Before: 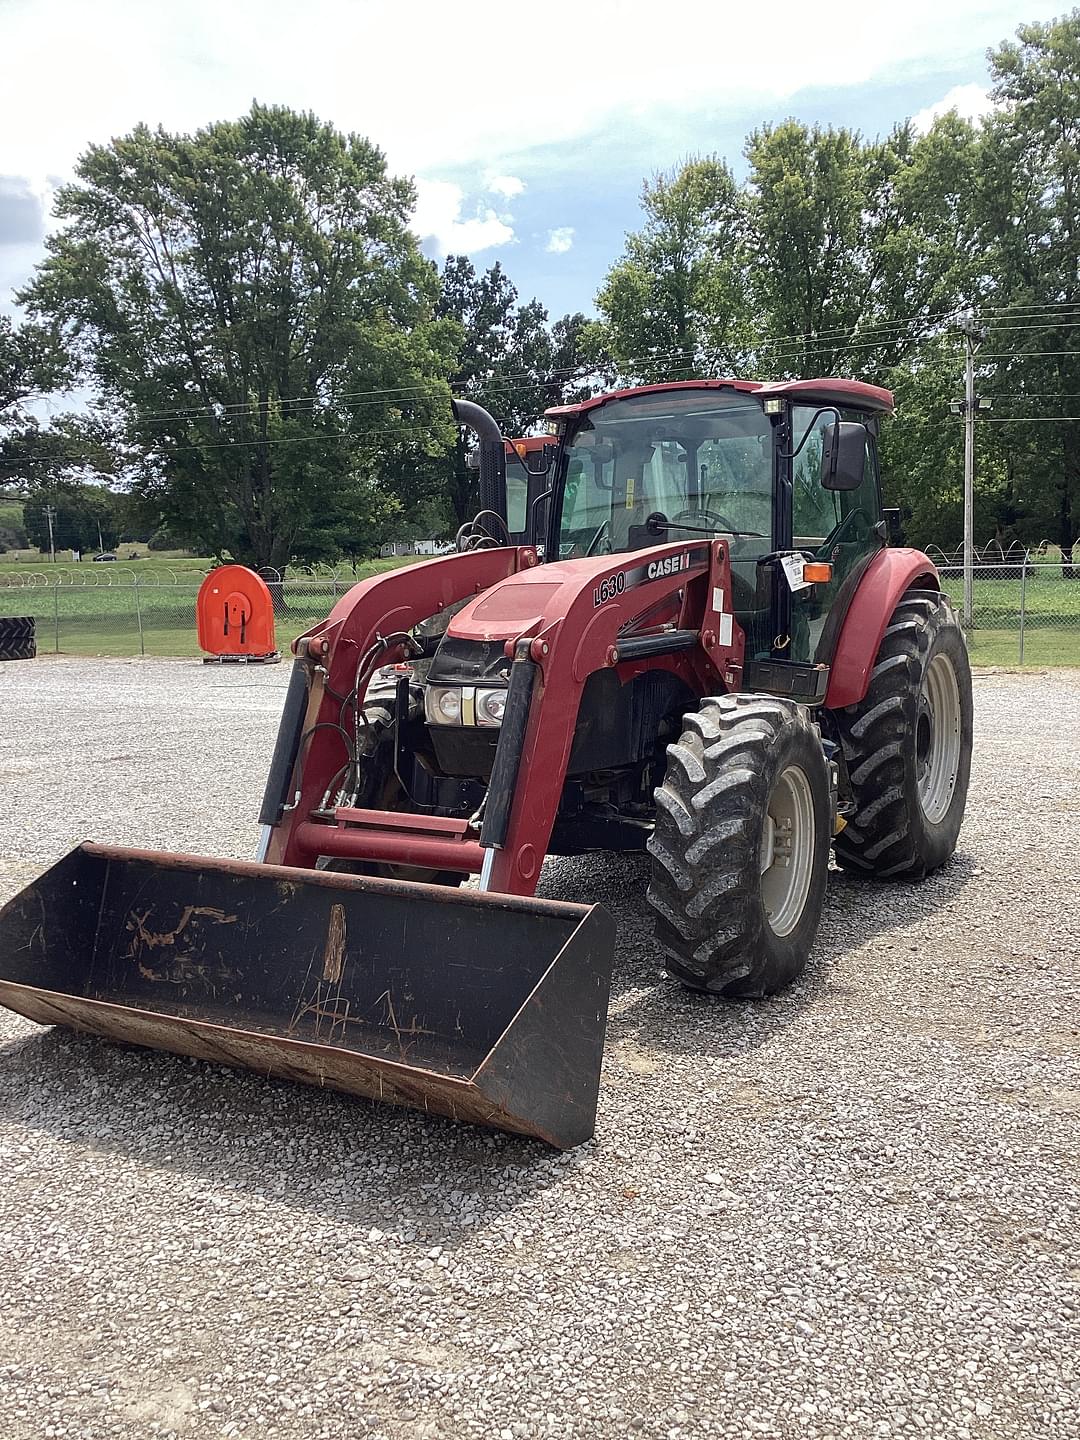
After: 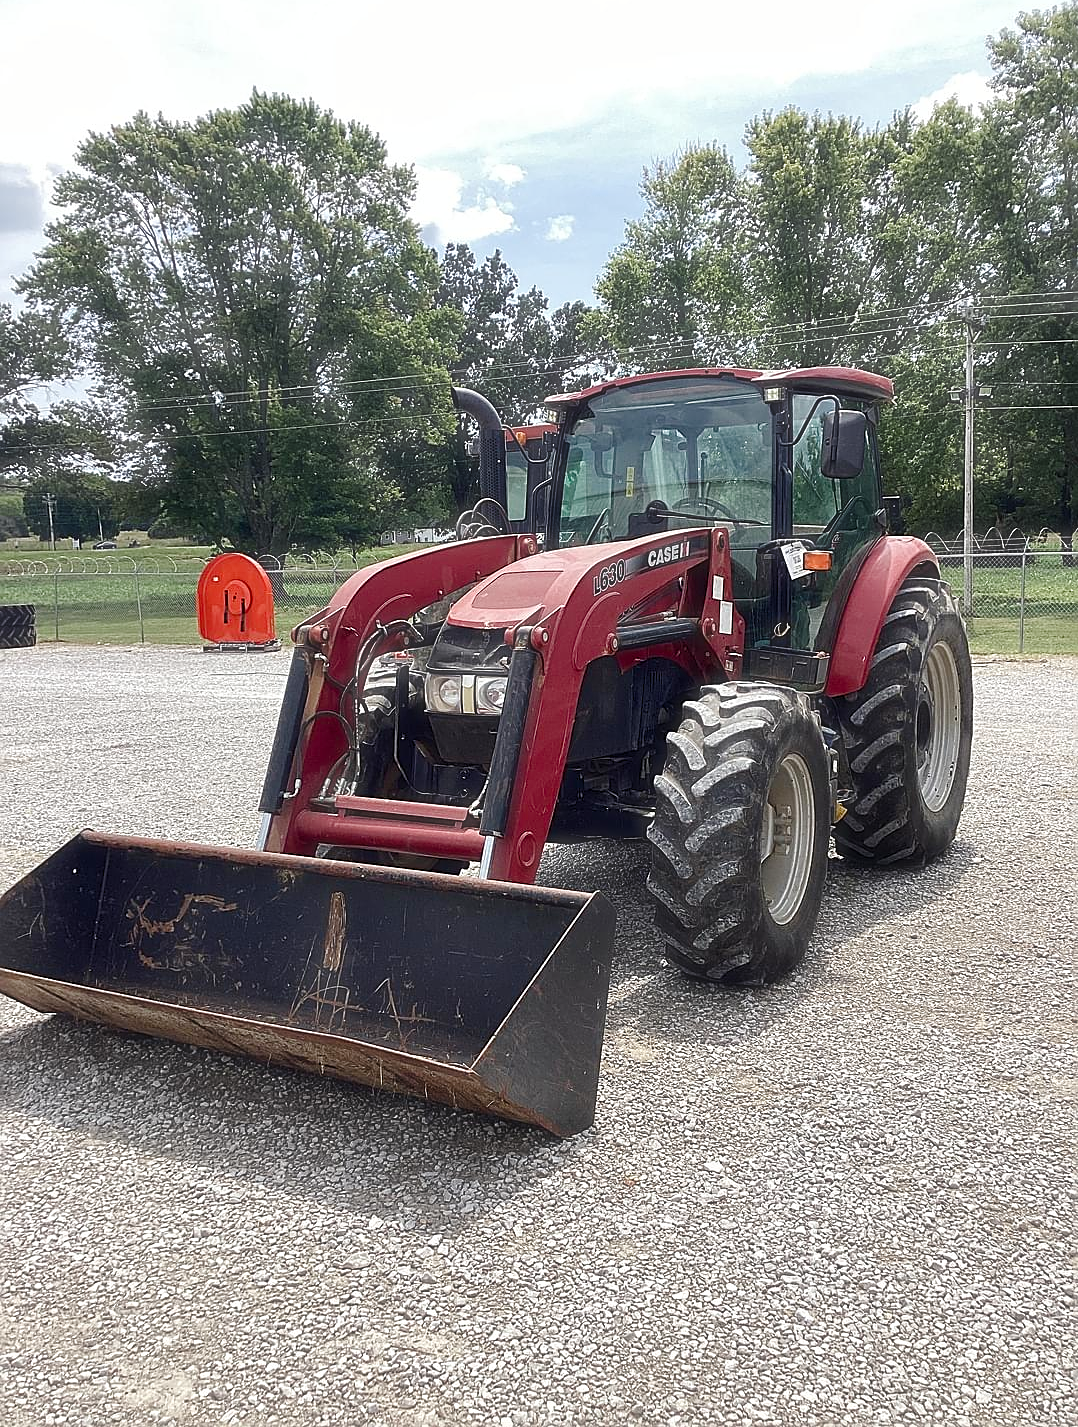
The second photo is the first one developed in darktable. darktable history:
shadows and highlights: radius 329.17, shadows 54.18, highlights -99.1, compress 94.61%, soften with gaussian
crop: top 0.874%, right 0.108%
haze removal: strength -0.112, adaptive false
color balance rgb: perceptual saturation grading › global saturation 25.59%, perceptual saturation grading › highlights -50.271%, perceptual saturation grading › shadows 30.211%, global vibrance 9.187%
sharpen: on, module defaults
